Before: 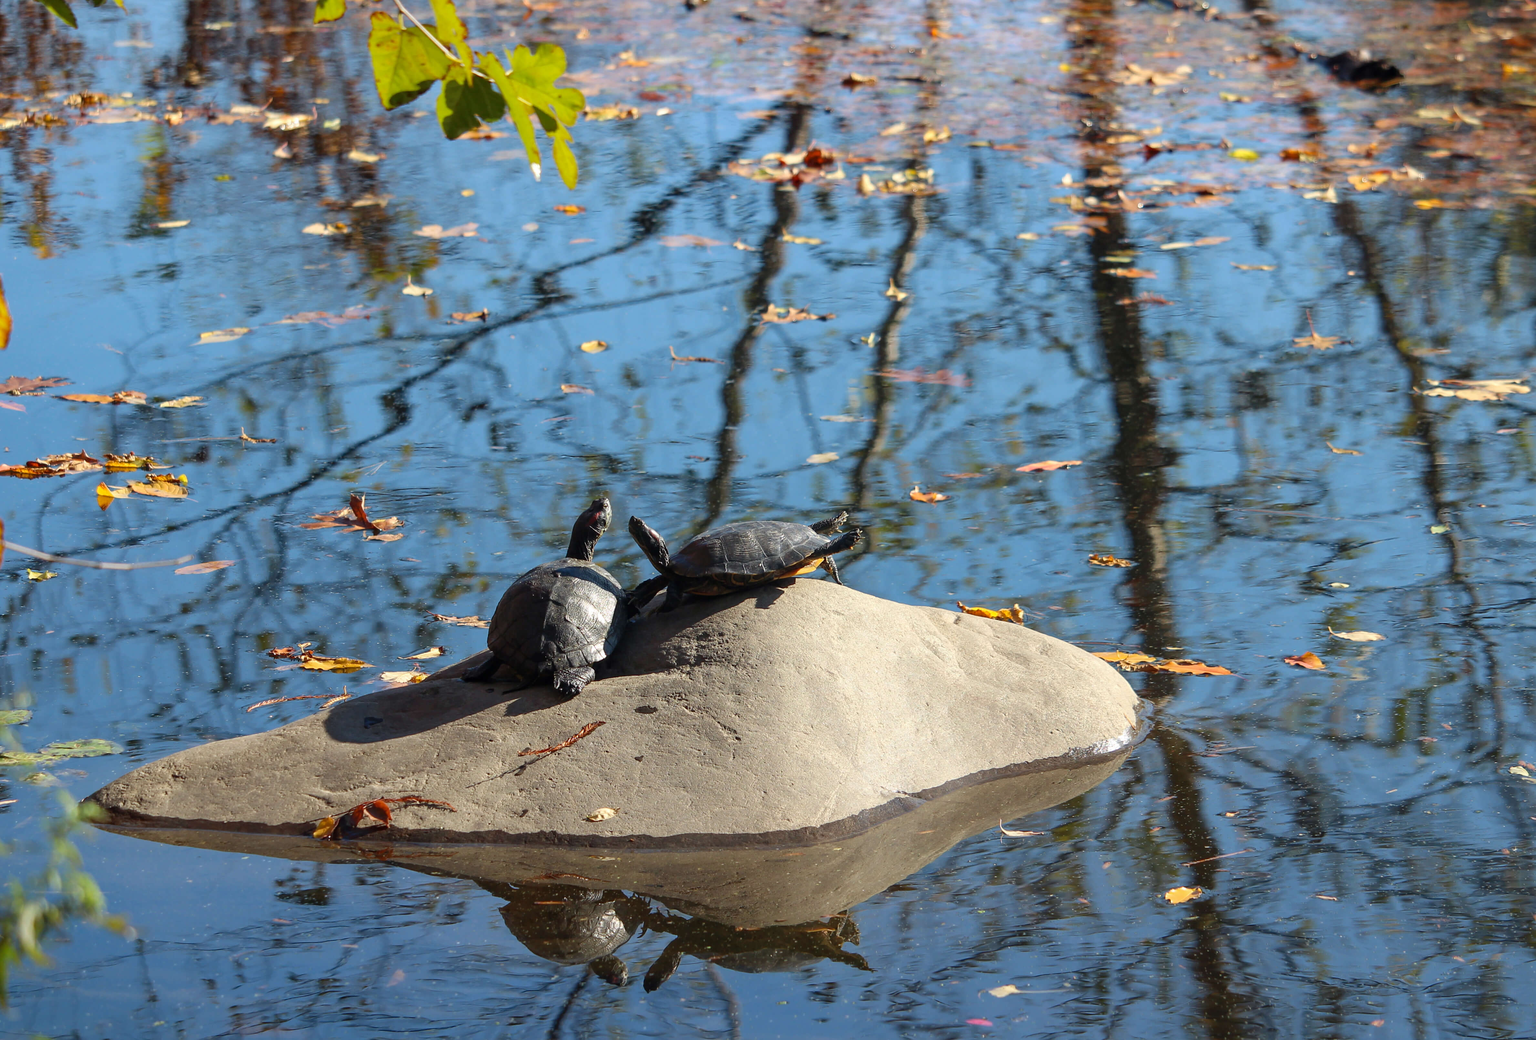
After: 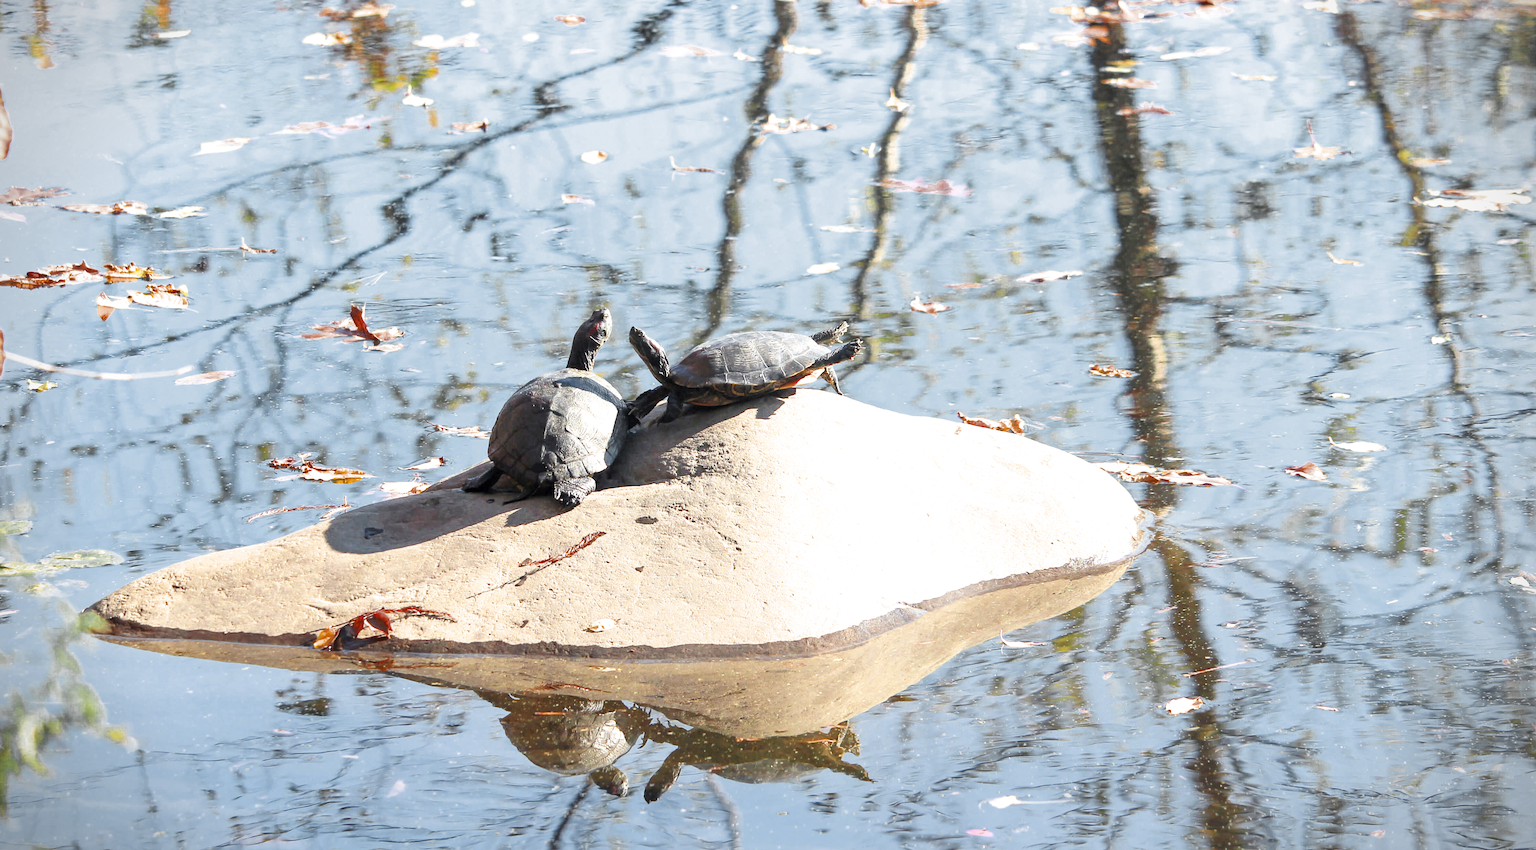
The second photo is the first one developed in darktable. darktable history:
exposure: exposure 2.275 EV, compensate exposure bias true, compensate highlight preservation false
vignetting: fall-off start 89.35%, fall-off radius 44.41%, width/height ratio 1.161
crop and rotate: top 18.308%
filmic rgb: middle gray luminance 18.4%, black relative exposure -11.17 EV, white relative exposure 3.75 EV, target black luminance 0%, hardness 5.84, latitude 57.15%, contrast 0.964, shadows ↔ highlights balance 49.49%
color zones: curves: ch0 [(0.035, 0.242) (0.25, 0.5) (0.384, 0.214) (0.488, 0.255) (0.75, 0.5)]; ch1 [(0.063, 0.379) (0.25, 0.5) (0.354, 0.201) (0.489, 0.085) (0.729, 0.271)]; ch2 [(0.25, 0.5) (0.38, 0.517) (0.442, 0.51) (0.735, 0.456)]
